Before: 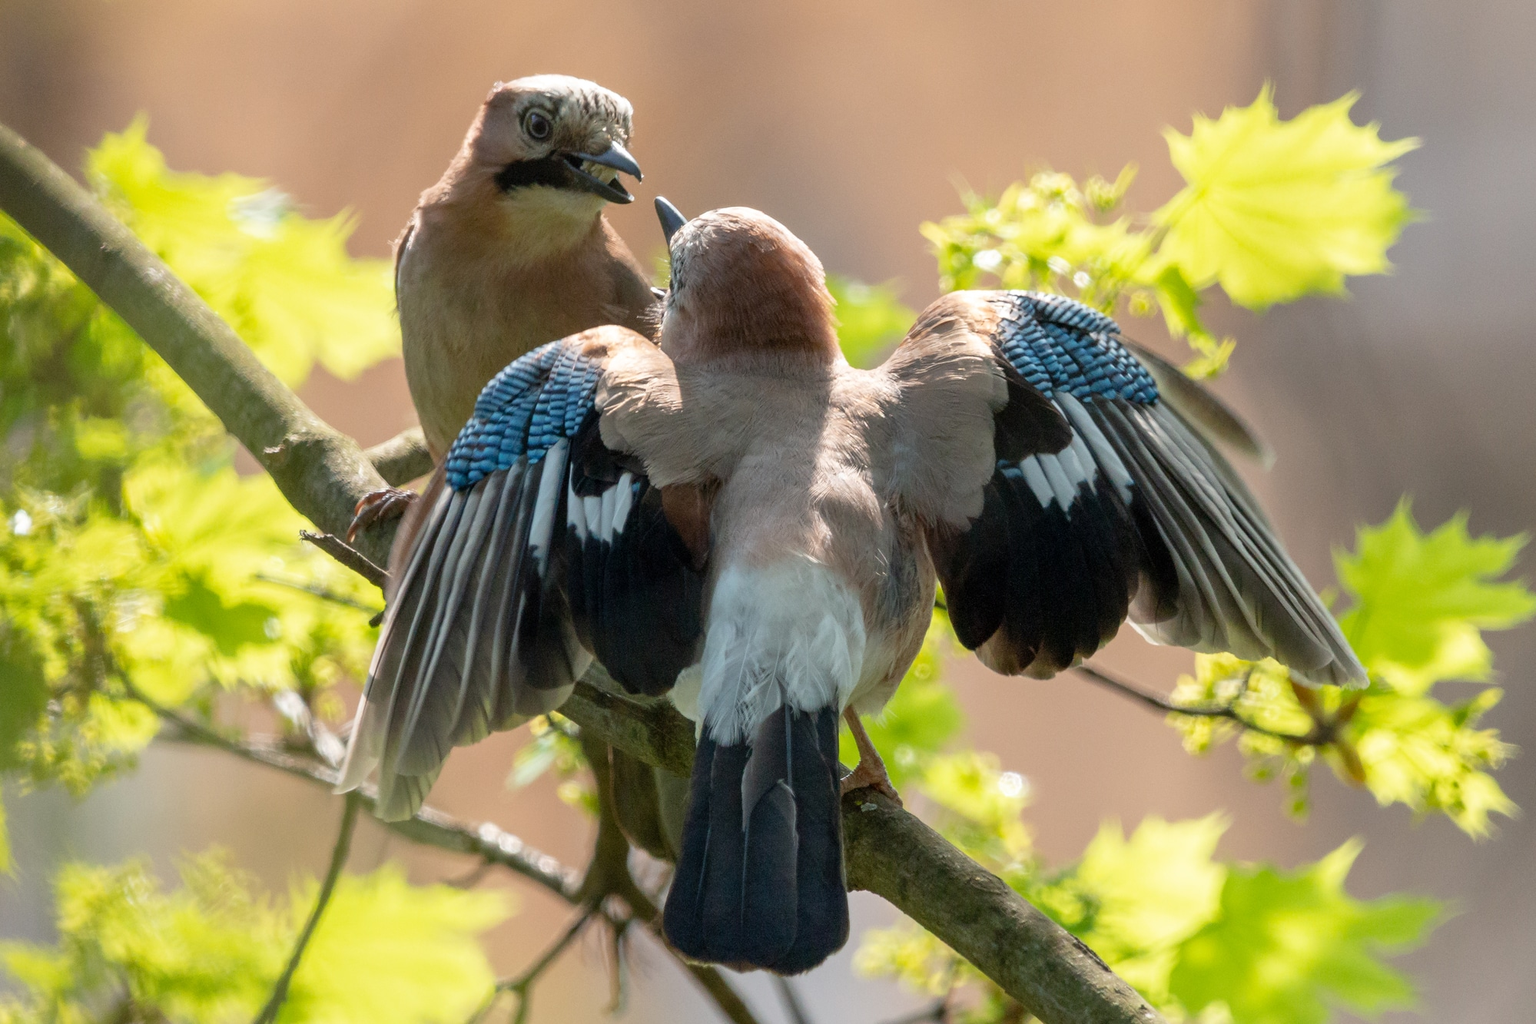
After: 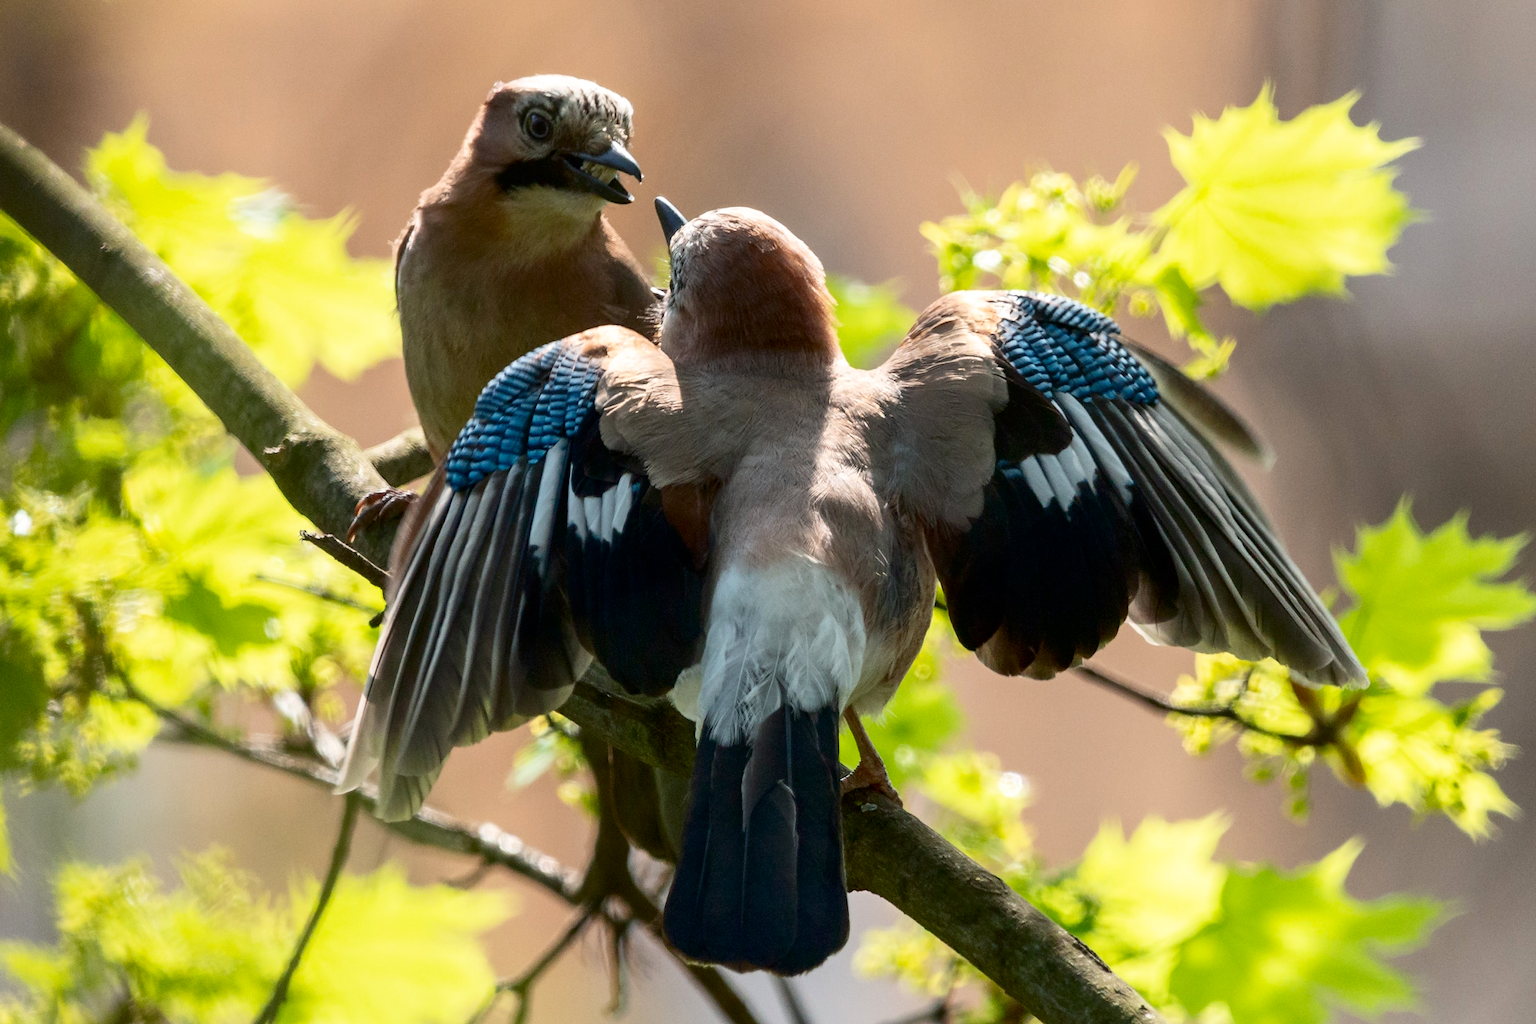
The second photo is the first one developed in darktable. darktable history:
contrast brightness saturation: contrast 0.205, brightness -0.101, saturation 0.099
